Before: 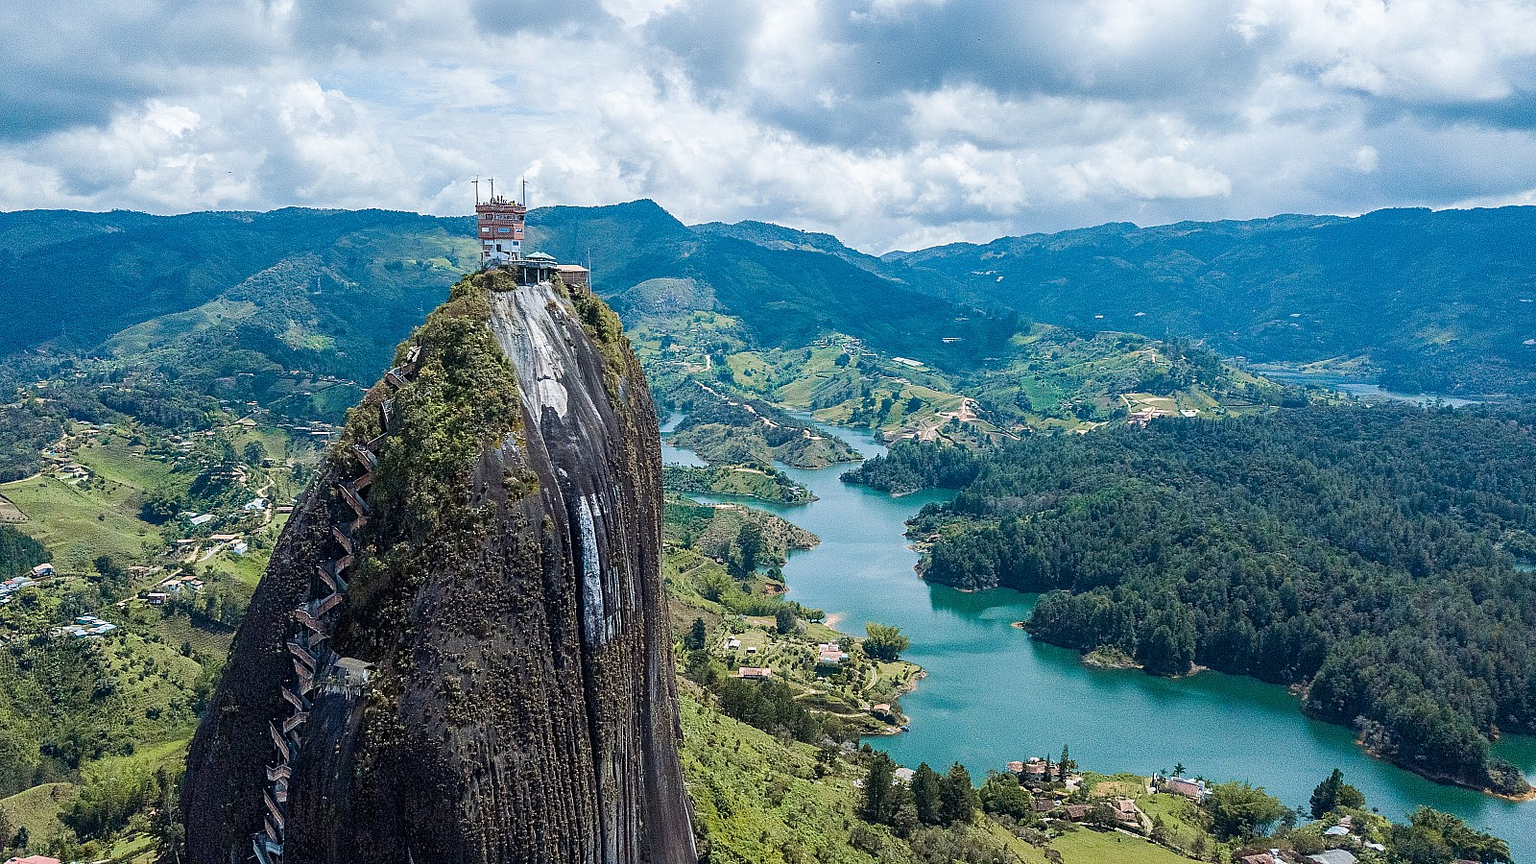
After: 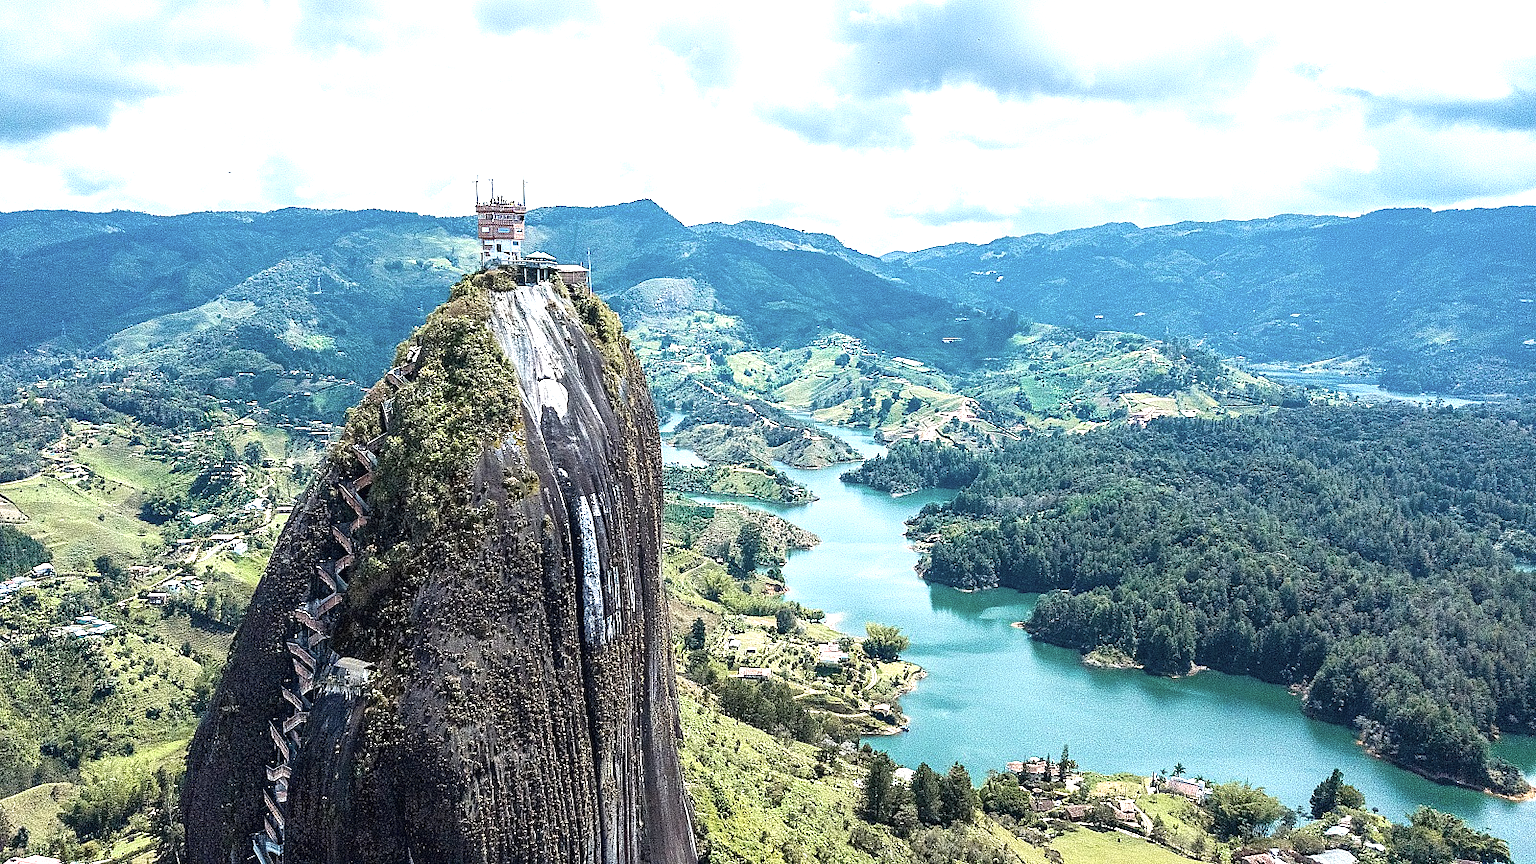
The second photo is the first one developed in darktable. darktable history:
contrast brightness saturation: contrast 0.06, brightness -0.01, saturation -0.23
exposure: black level correction 0, exposure 1.1 EV, compensate highlight preservation false
